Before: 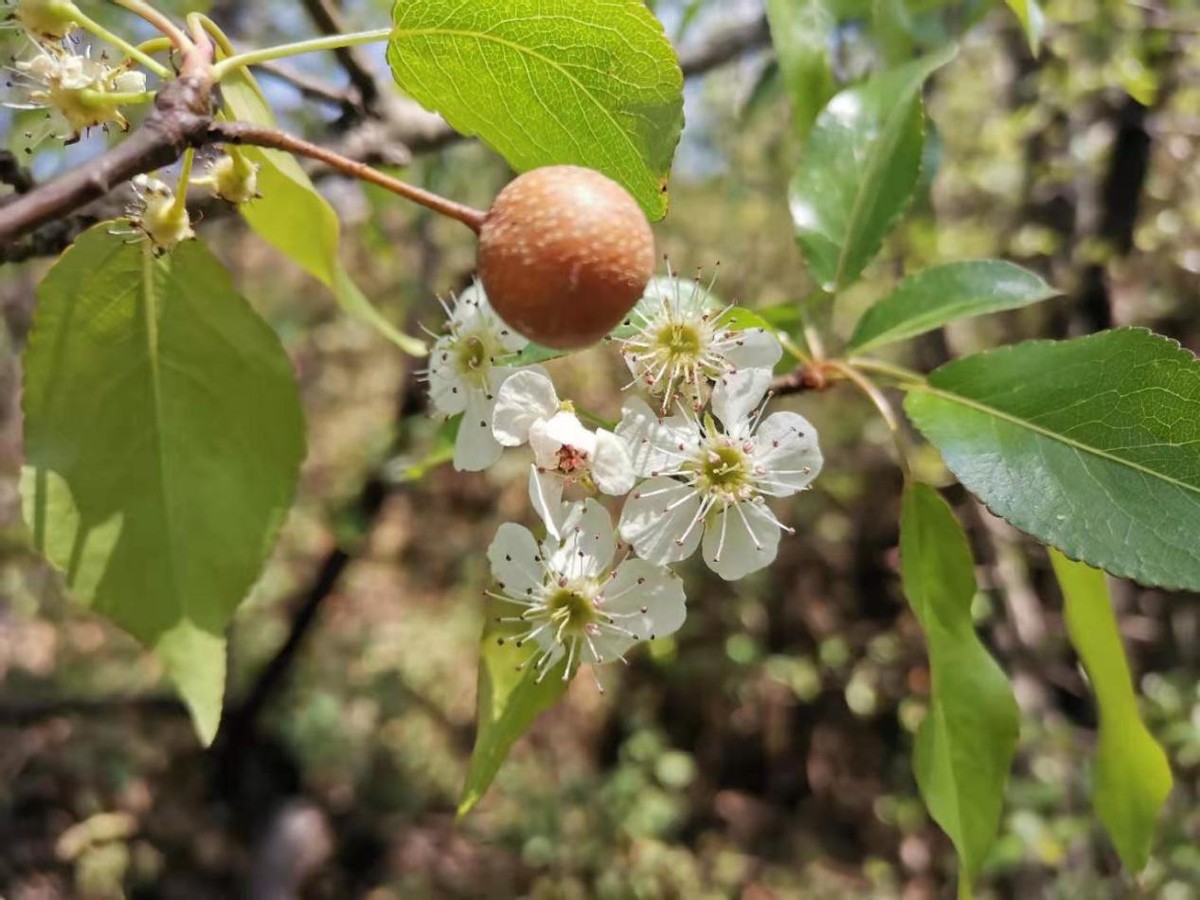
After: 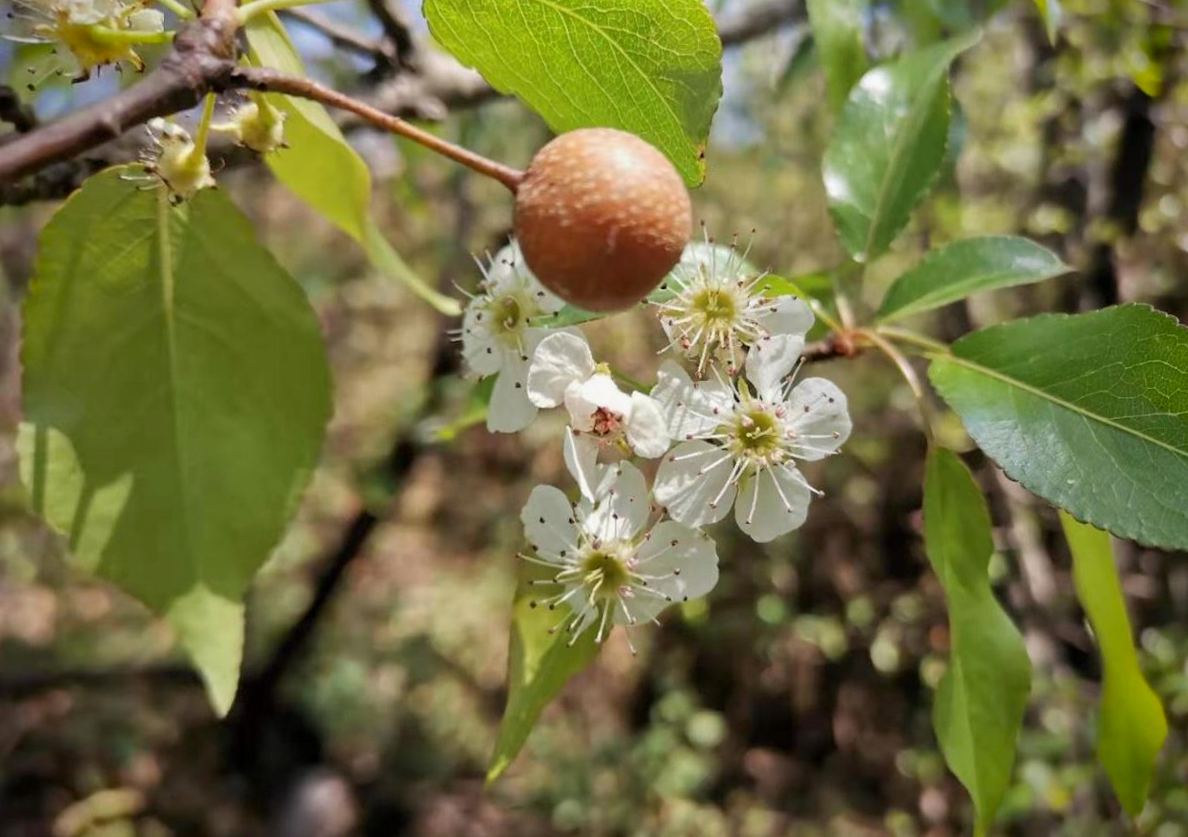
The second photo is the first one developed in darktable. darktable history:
tone equalizer: on, module defaults
rotate and perspective: rotation 0.679°, lens shift (horizontal) 0.136, crop left 0.009, crop right 0.991, crop top 0.078, crop bottom 0.95
vignetting: fall-off start 88.53%, fall-off radius 44.2%, saturation 0.376, width/height ratio 1.161
exposure: black level correction 0.002, exposure -0.1 EV, compensate highlight preservation false
